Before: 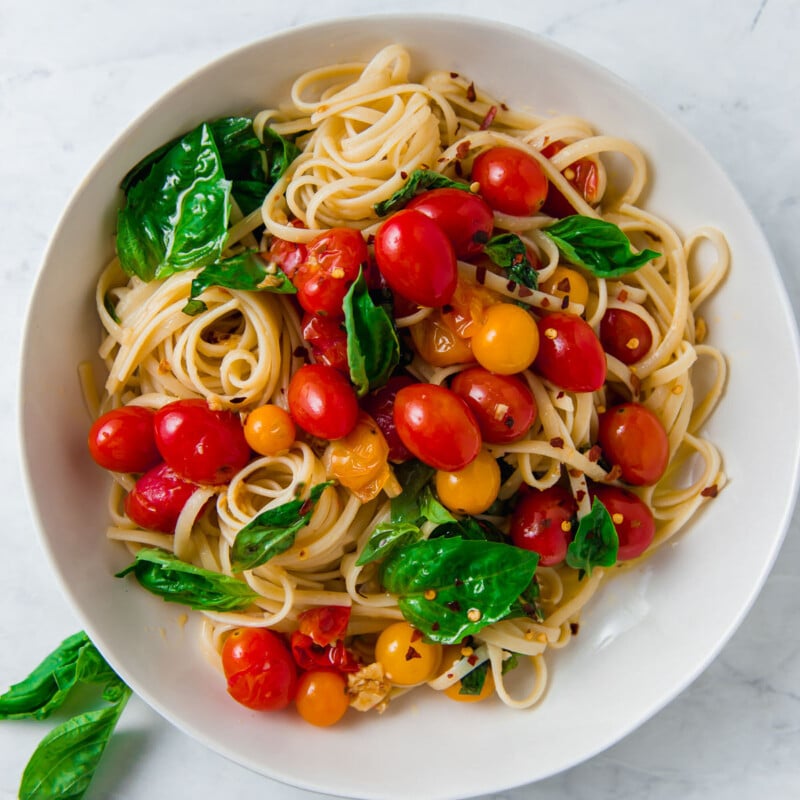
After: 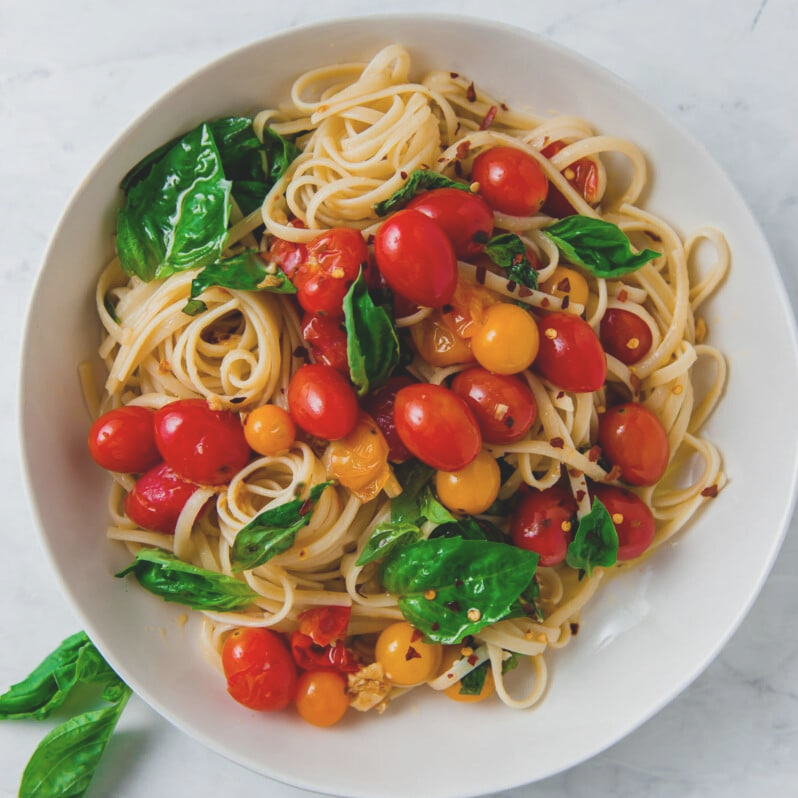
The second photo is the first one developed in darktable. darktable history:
color balance: lift [1.01, 1, 1, 1], gamma [1.097, 1, 1, 1], gain [0.85, 1, 1, 1]
crop: top 0.05%, bottom 0.098%
